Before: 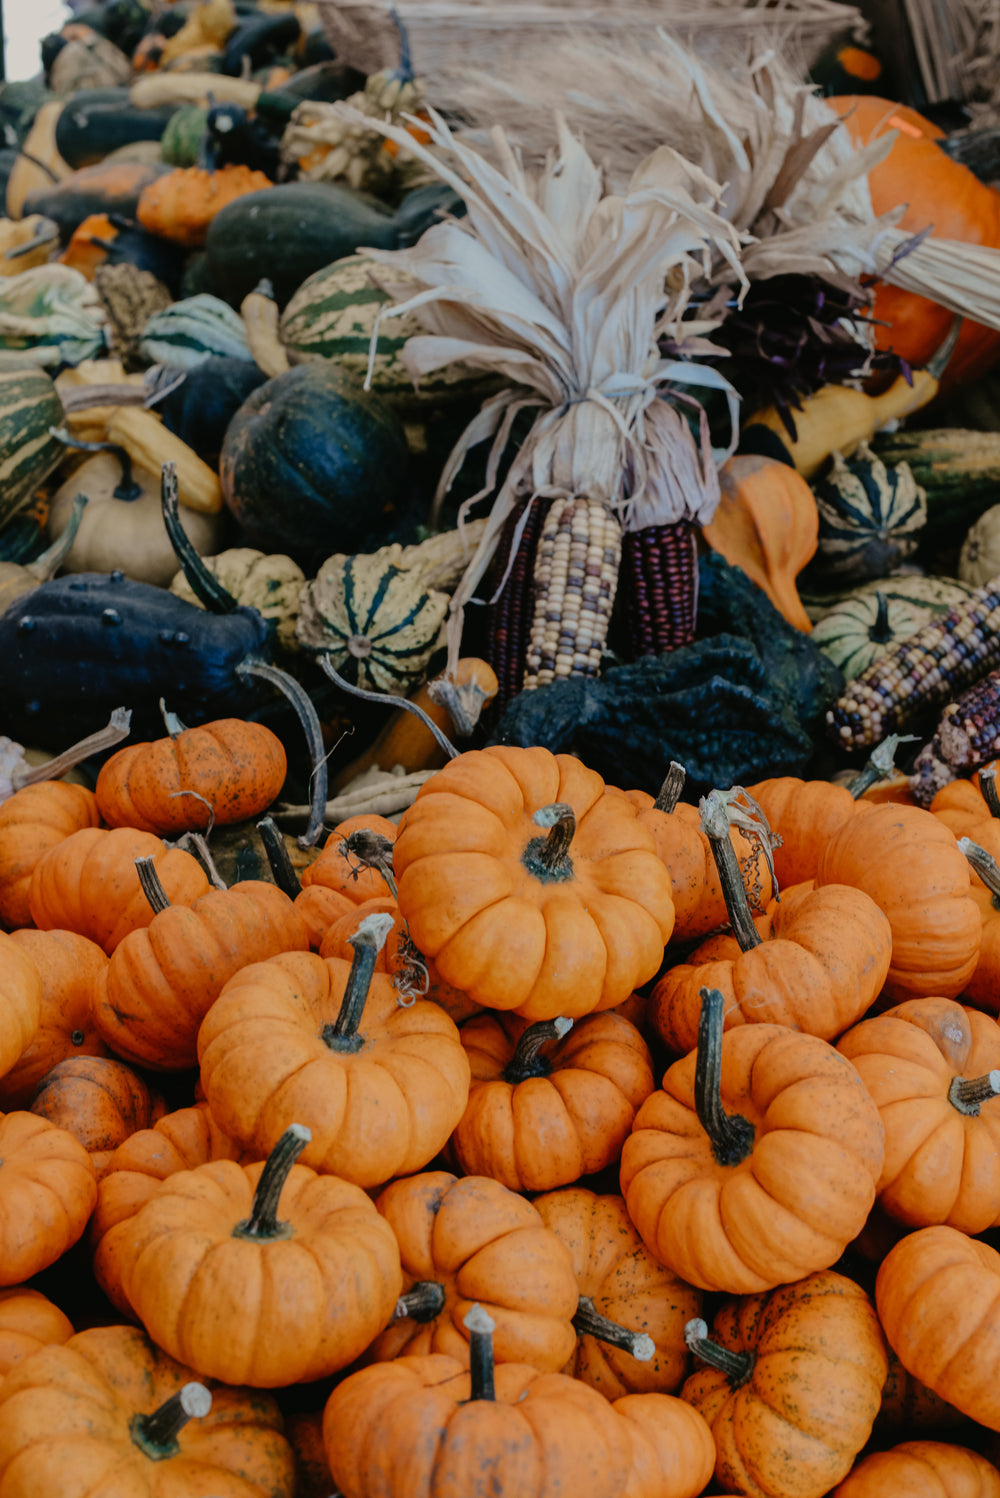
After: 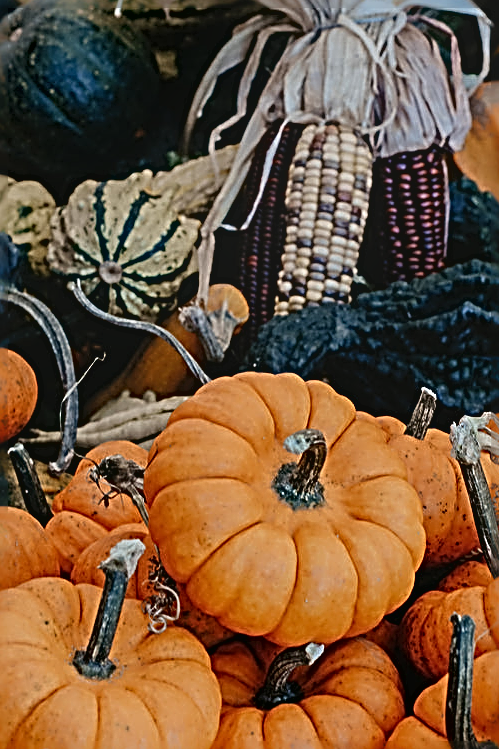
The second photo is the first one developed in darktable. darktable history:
sharpen: radius 3.158, amount 1.731
bloom: on, module defaults
local contrast: mode bilateral grid, contrast 20, coarseness 50, detail 120%, midtone range 0.2
crop: left 25%, top 25%, right 25%, bottom 25%
